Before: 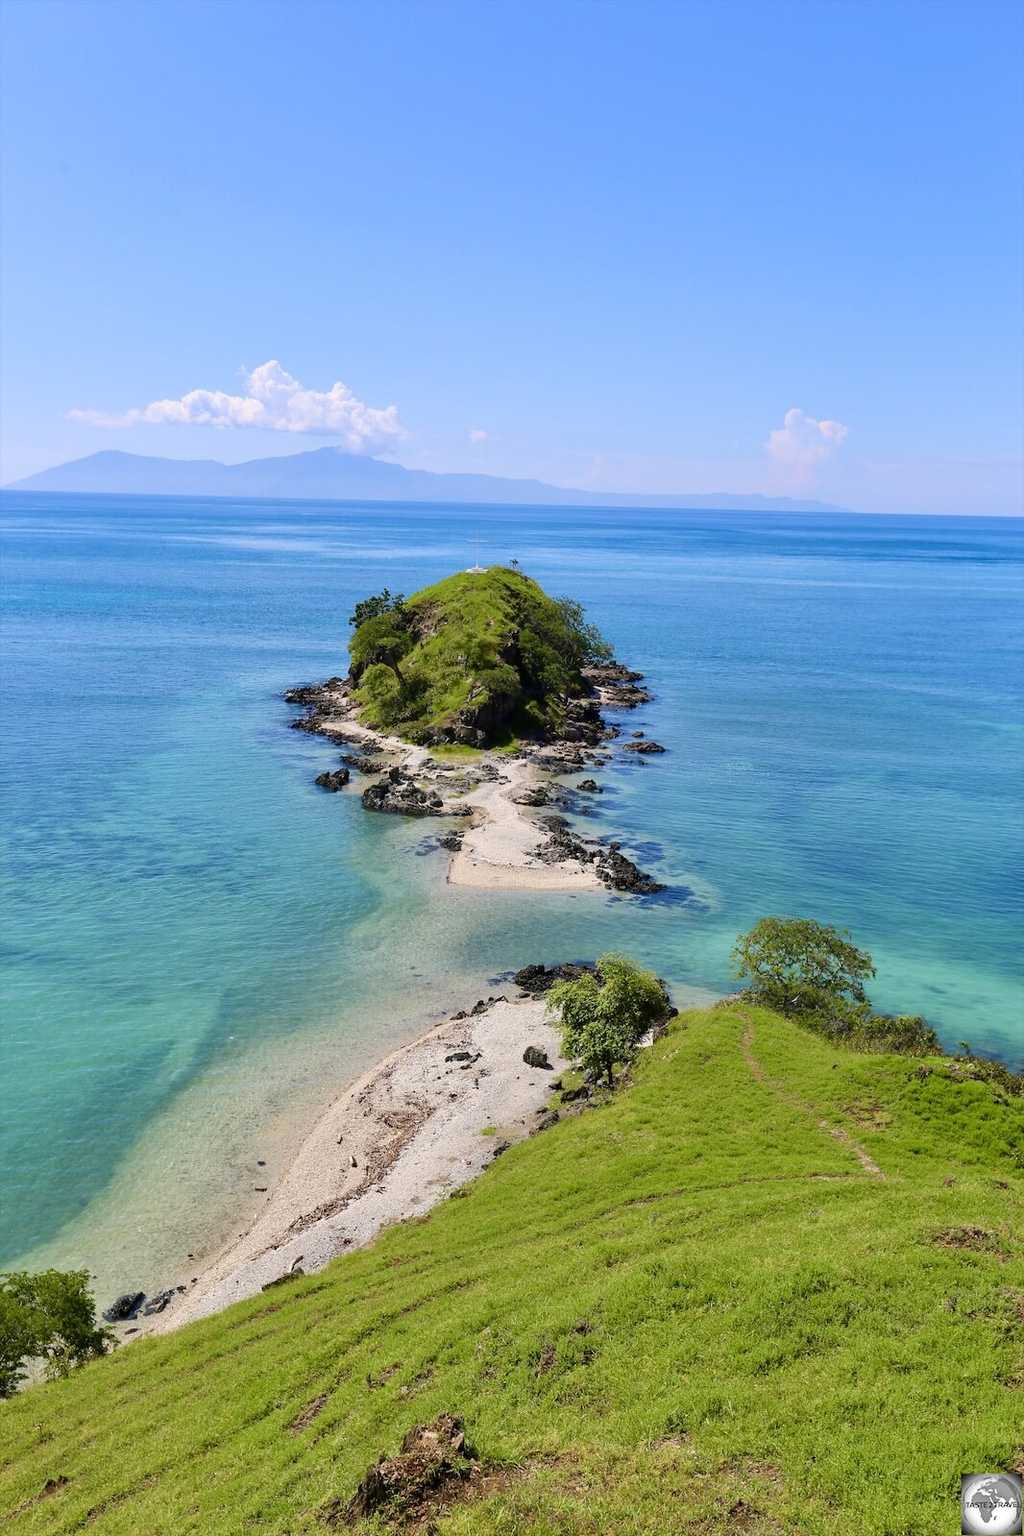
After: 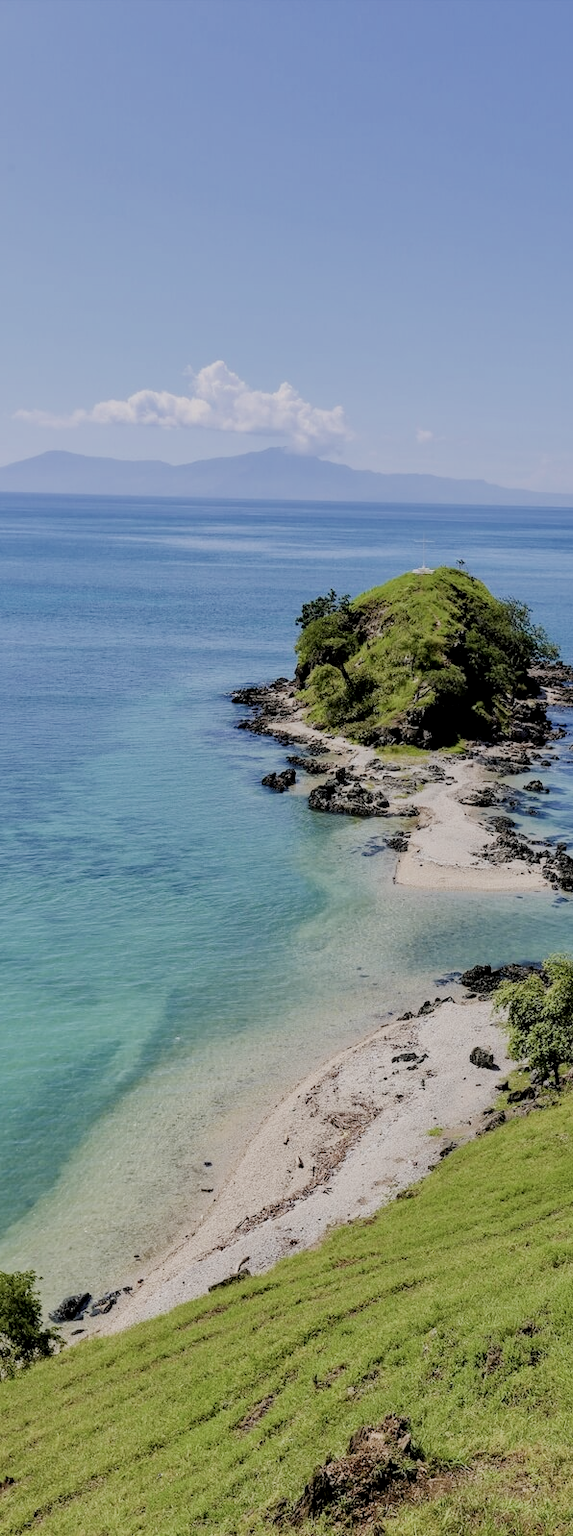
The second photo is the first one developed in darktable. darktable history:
color correction: highlights b* 0.01, saturation 0.819
local contrast: on, module defaults
crop: left 5.296%, right 38.665%
filmic rgb: middle gray luminance 29.92%, black relative exposure -8.93 EV, white relative exposure 6.99 EV, threshold 5.94 EV, target black luminance 0%, hardness 2.96, latitude 2.96%, contrast 0.961, highlights saturation mix 5.95%, shadows ↔ highlights balance 11.89%, enable highlight reconstruction true
